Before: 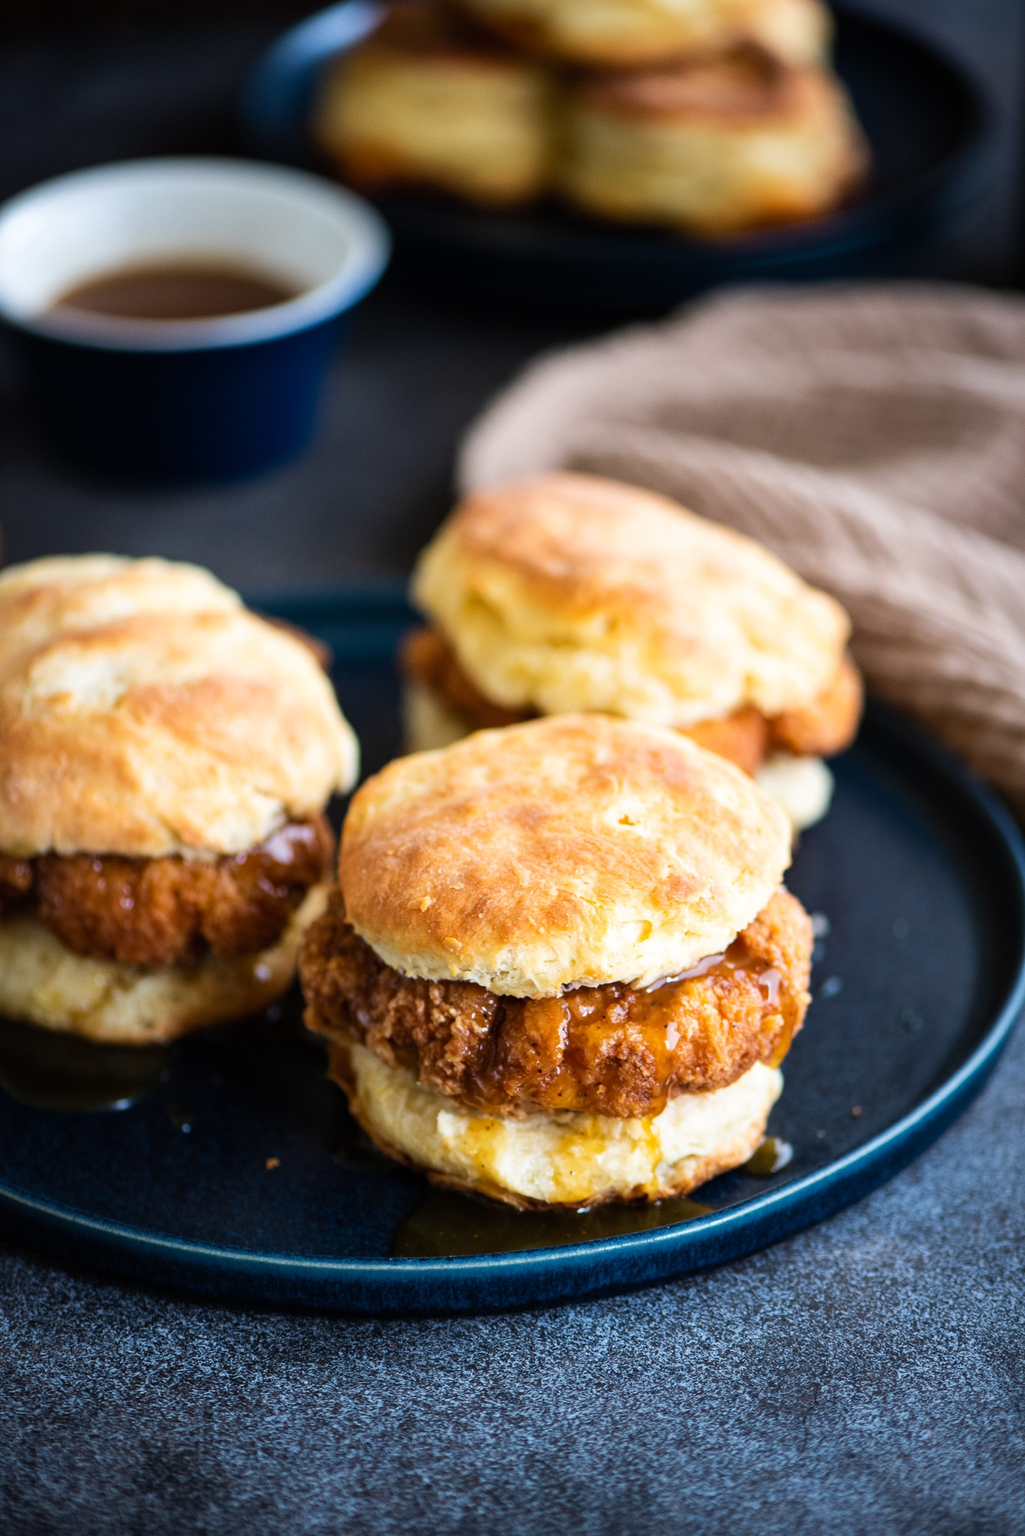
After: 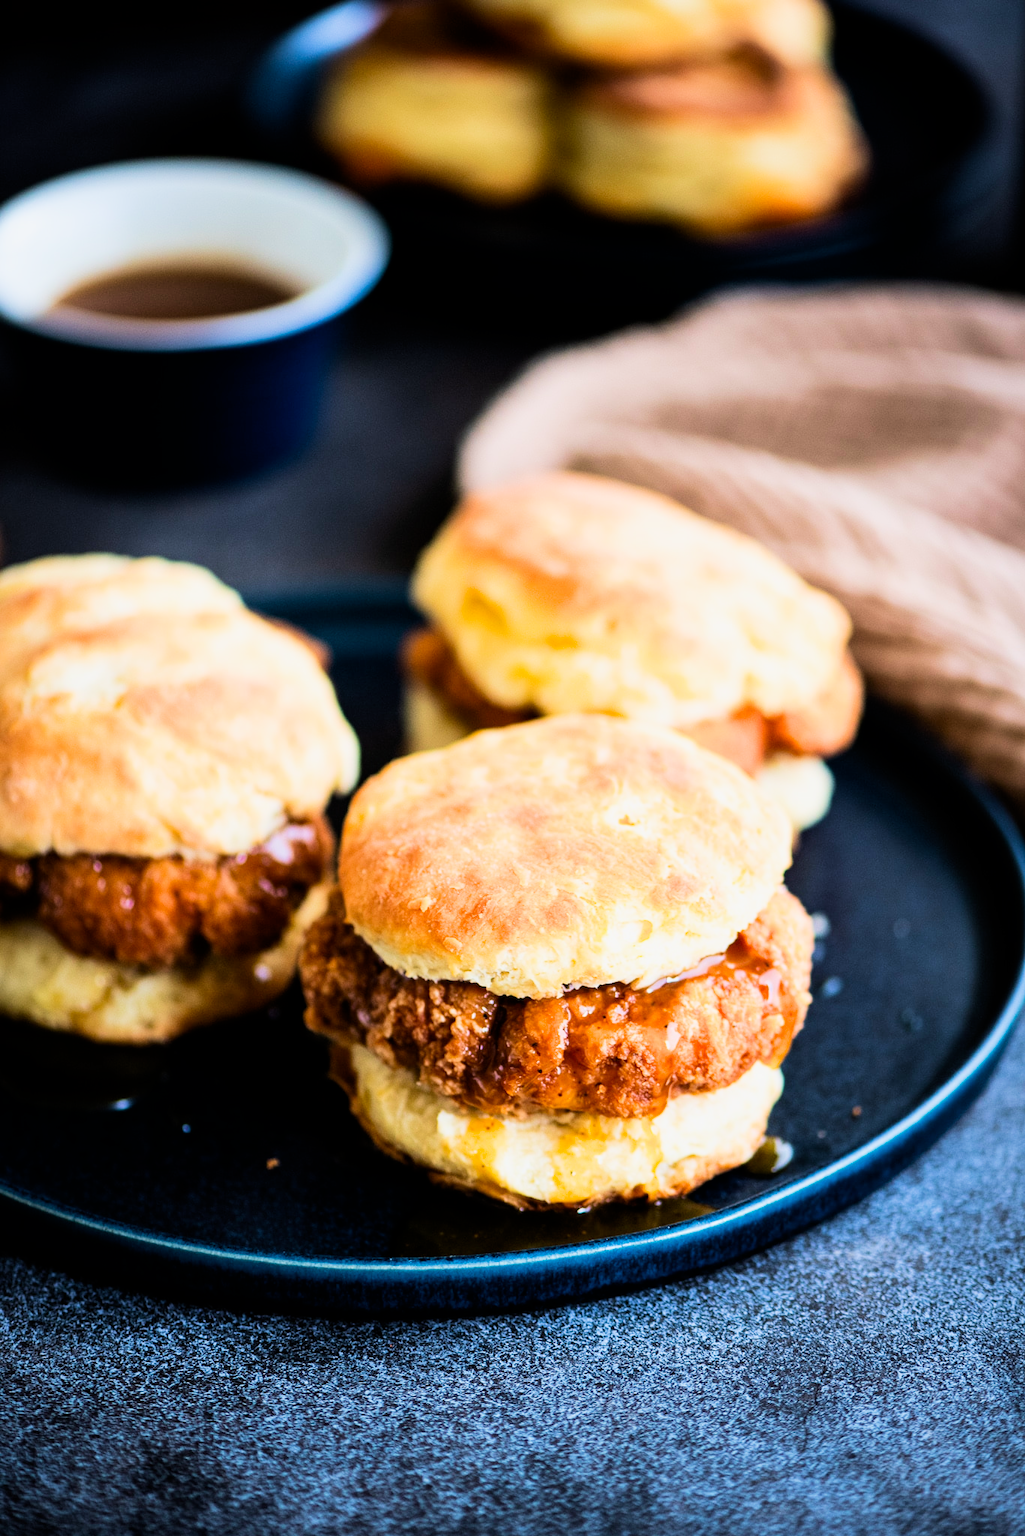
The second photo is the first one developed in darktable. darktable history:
contrast brightness saturation: contrast 0.075, saturation 0.204
exposure: black level correction 0, exposure 0.693 EV, compensate exposure bias true, compensate highlight preservation false
velvia: on, module defaults
filmic rgb: black relative exposure -5.11 EV, white relative exposure 3.99 EV, hardness 2.9, contrast 1.298, highlights saturation mix -29.54%, contrast in shadows safe
